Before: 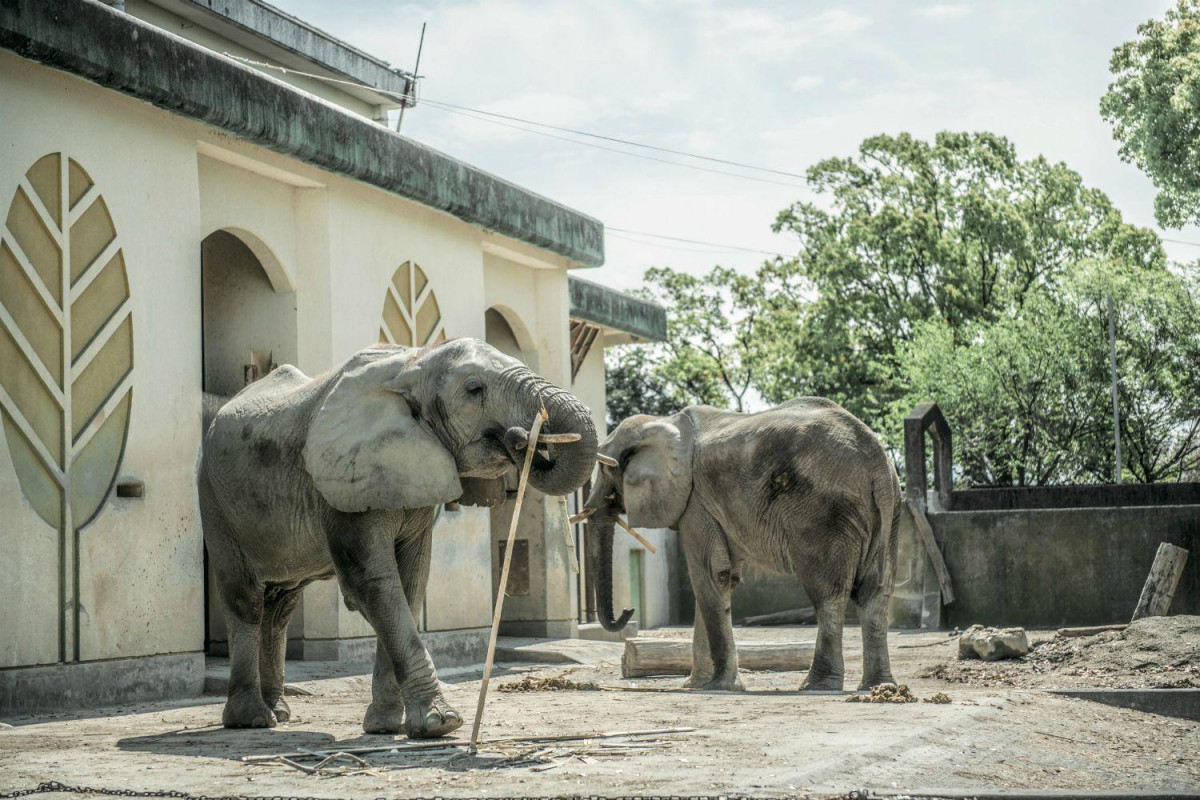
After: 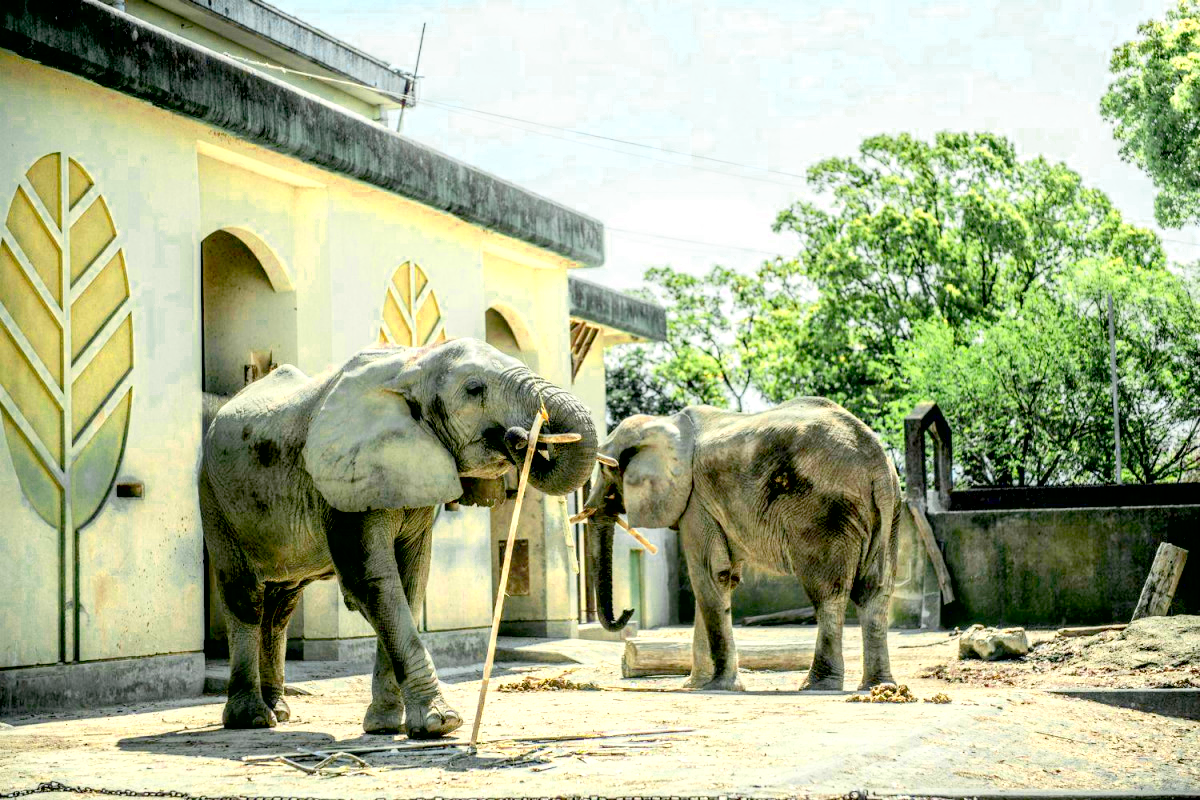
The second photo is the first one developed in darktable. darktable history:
contrast brightness saturation: contrast 0.195, brightness 0.202, saturation 0.786
color zones: curves: ch0 [(0, 0.485) (0.178, 0.476) (0.261, 0.623) (0.411, 0.403) (0.708, 0.603) (0.934, 0.412)]; ch1 [(0.003, 0.485) (0.149, 0.496) (0.229, 0.584) (0.326, 0.551) (0.484, 0.262) (0.757, 0.643)]
exposure: black level correction 0.025, exposure 0.181 EV, compensate exposure bias true, compensate highlight preservation false
